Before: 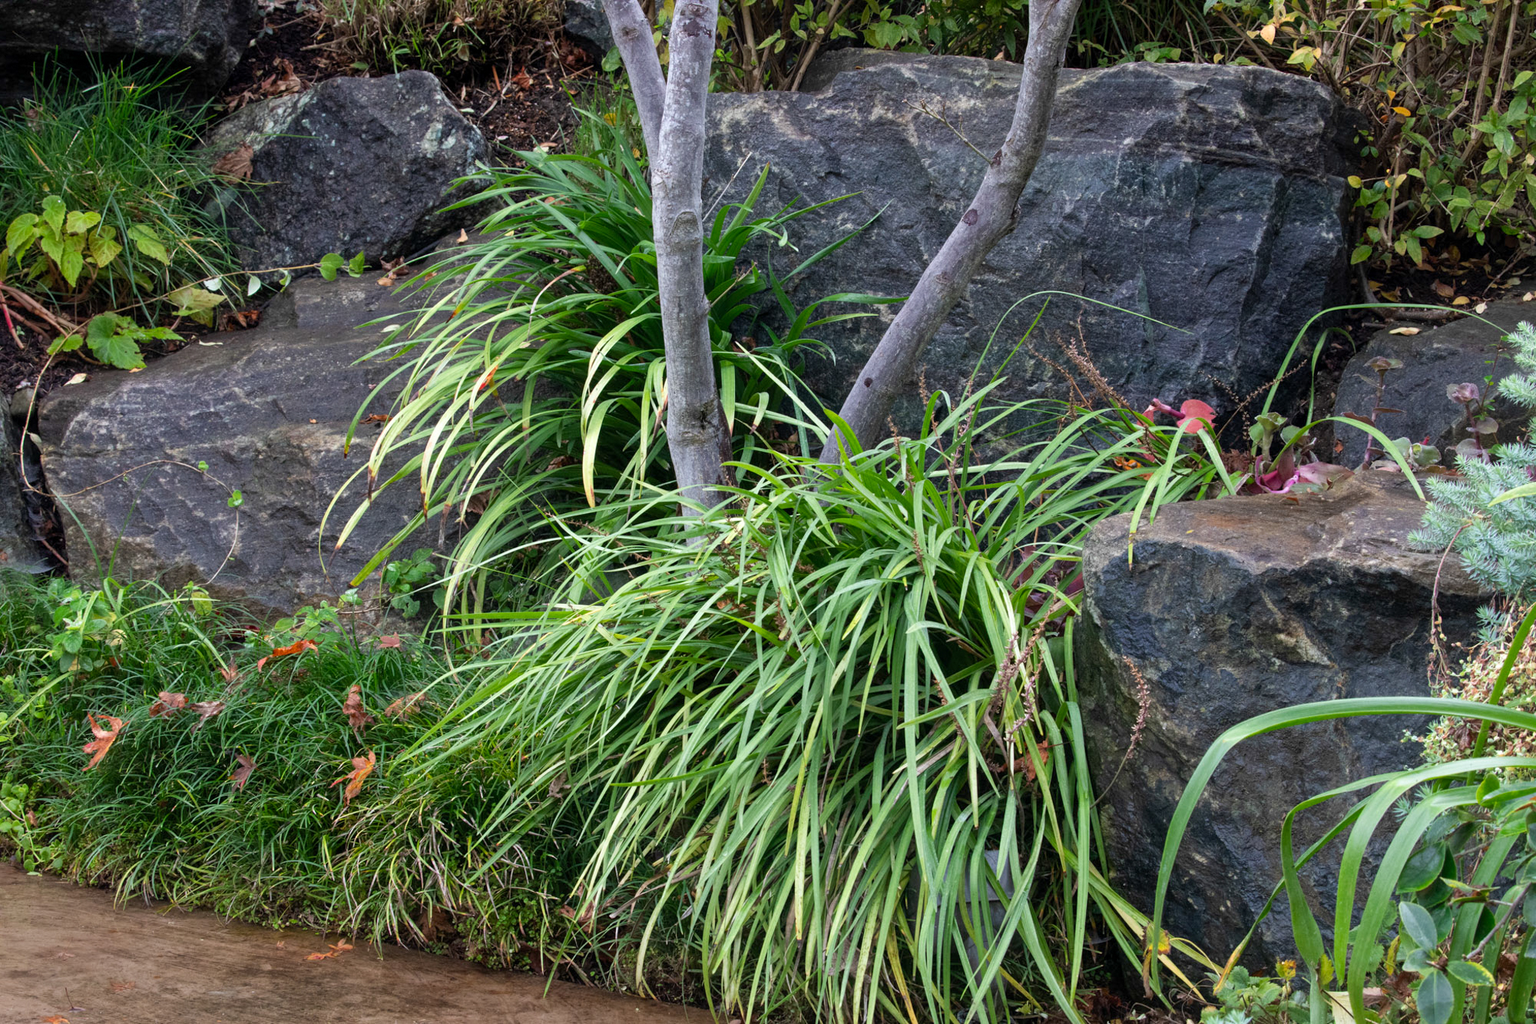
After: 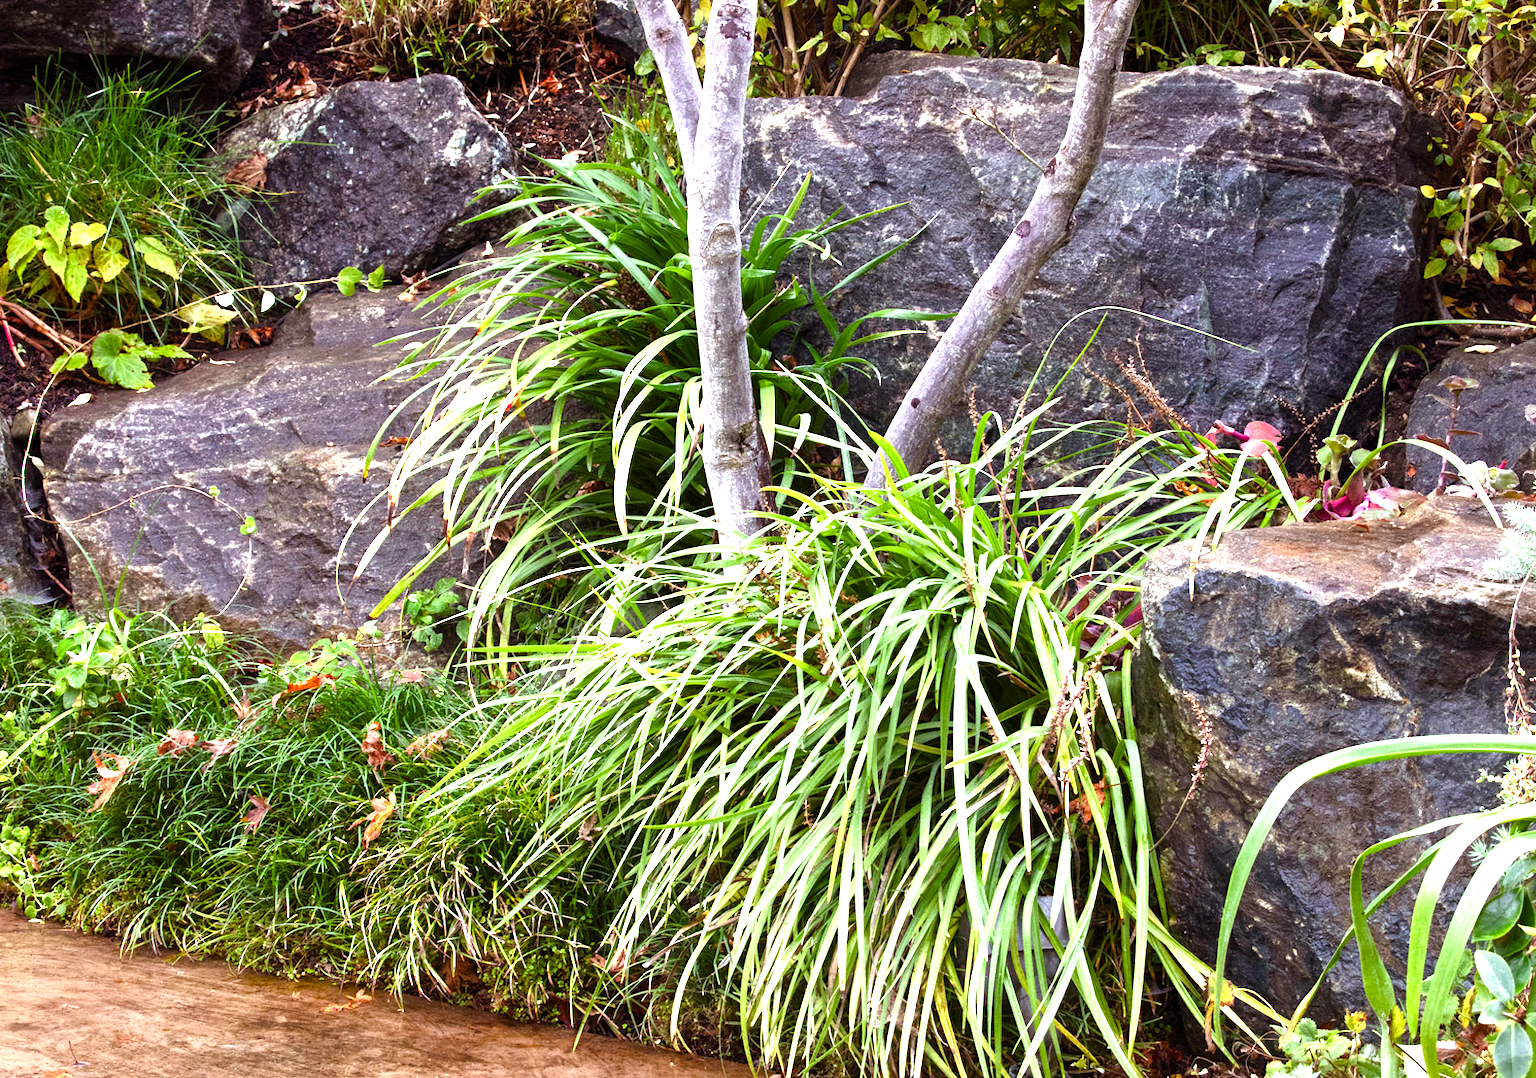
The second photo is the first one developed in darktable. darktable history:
exposure: black level correction 0, exposure 0.892 EV, compensate highlight preservation false
crop and rotate: right 5.091%
color balance rgb: power › chroma 1.523%, power › hue 25.56°, highlights gain › chroma 0.244%, highlights gain › hue 332.79°, perceptual saturation grading › global saturation 0.314%, perceptual saturation grading › highlights -17.409%, perceptual saturation grading › mid-tones 32.789%, perceptual saturation grading › shadows 50.339%, perceptual brilliance grading › global brilliance -5.45%, perceptual brilliance grading › highlights 23.956%, perceptual brilliance grading › mid-tones 7.063%, perceptual brilliance grading › shadows -4.819%, contrast 4.823%
